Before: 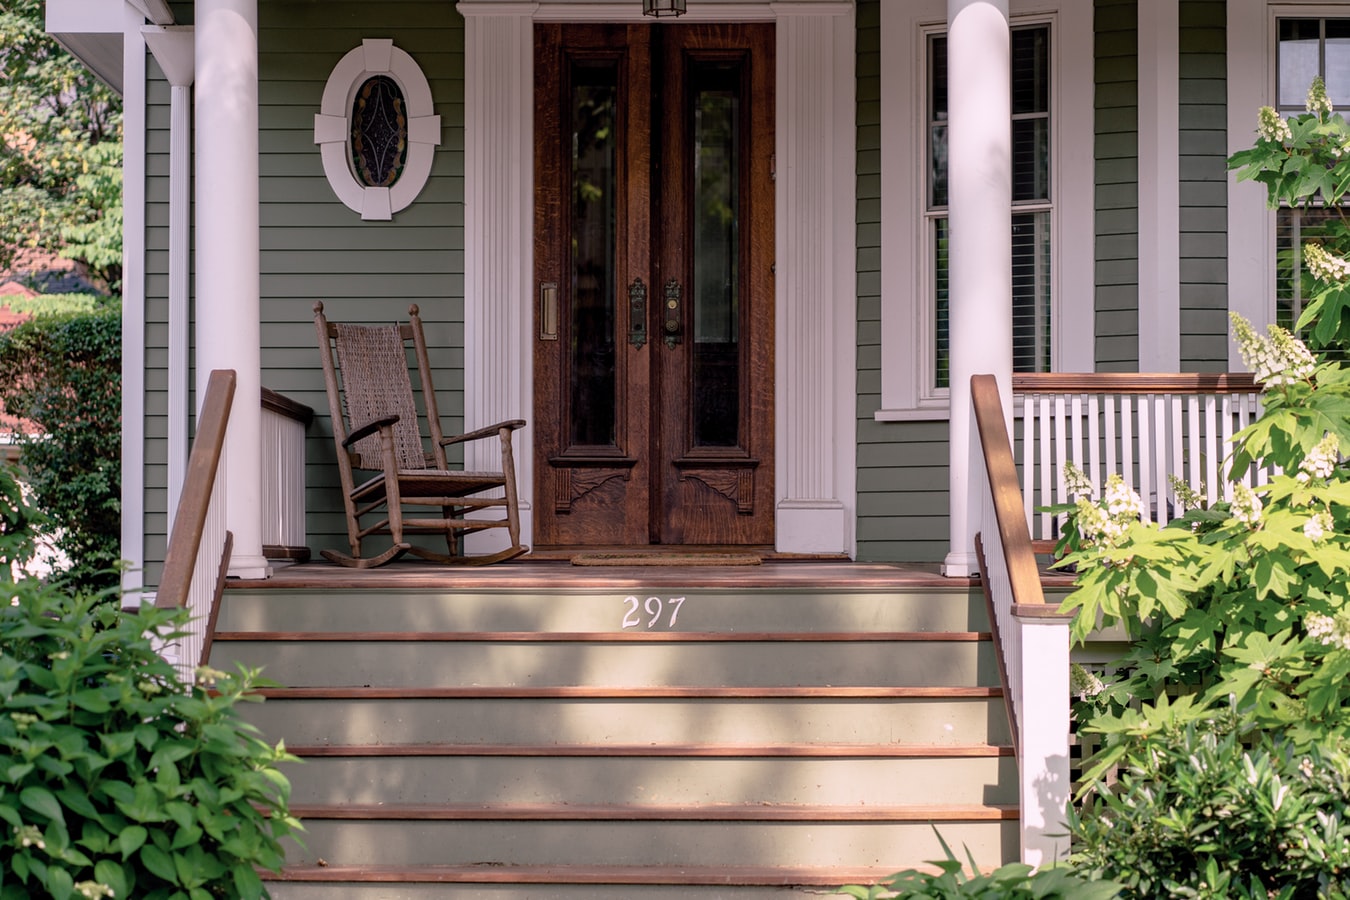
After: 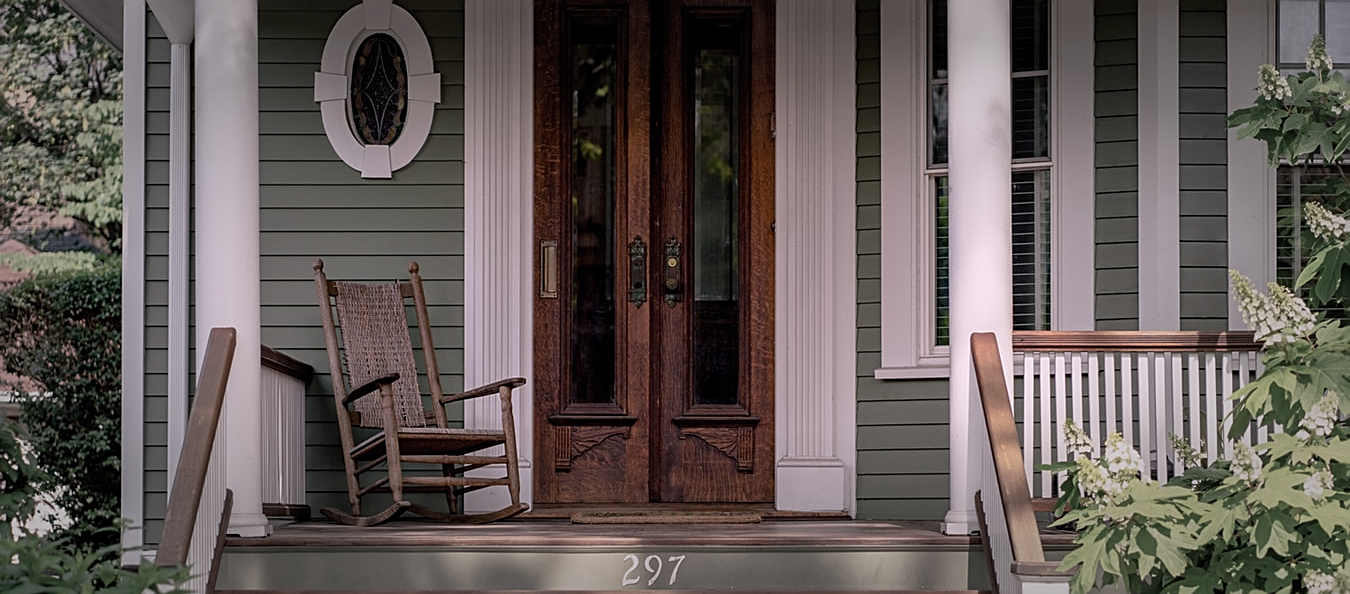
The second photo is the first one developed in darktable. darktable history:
sharpen: on, module defaults
vignetting: fall-off start 48.12%, automatic ratio true, width/height ratio 1.287
crop and rotate: top 4.737%, bottom 29.22%
